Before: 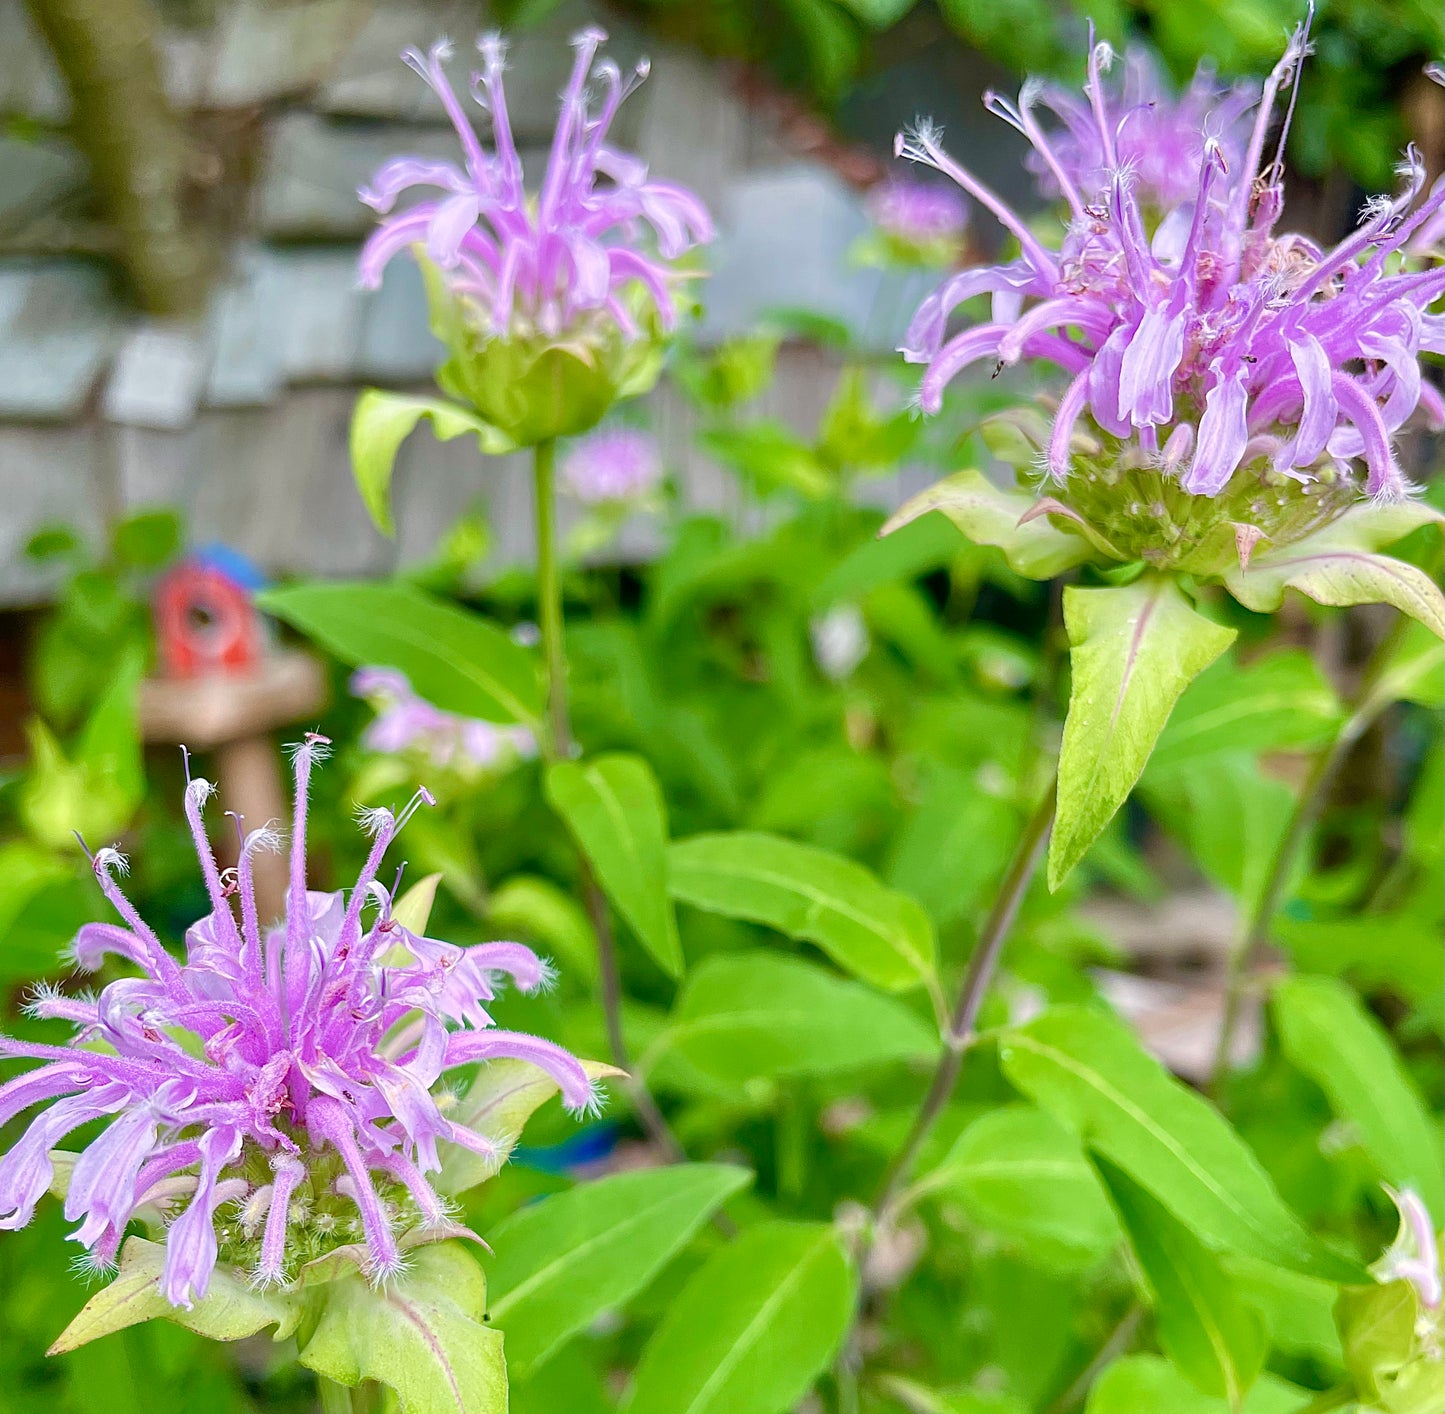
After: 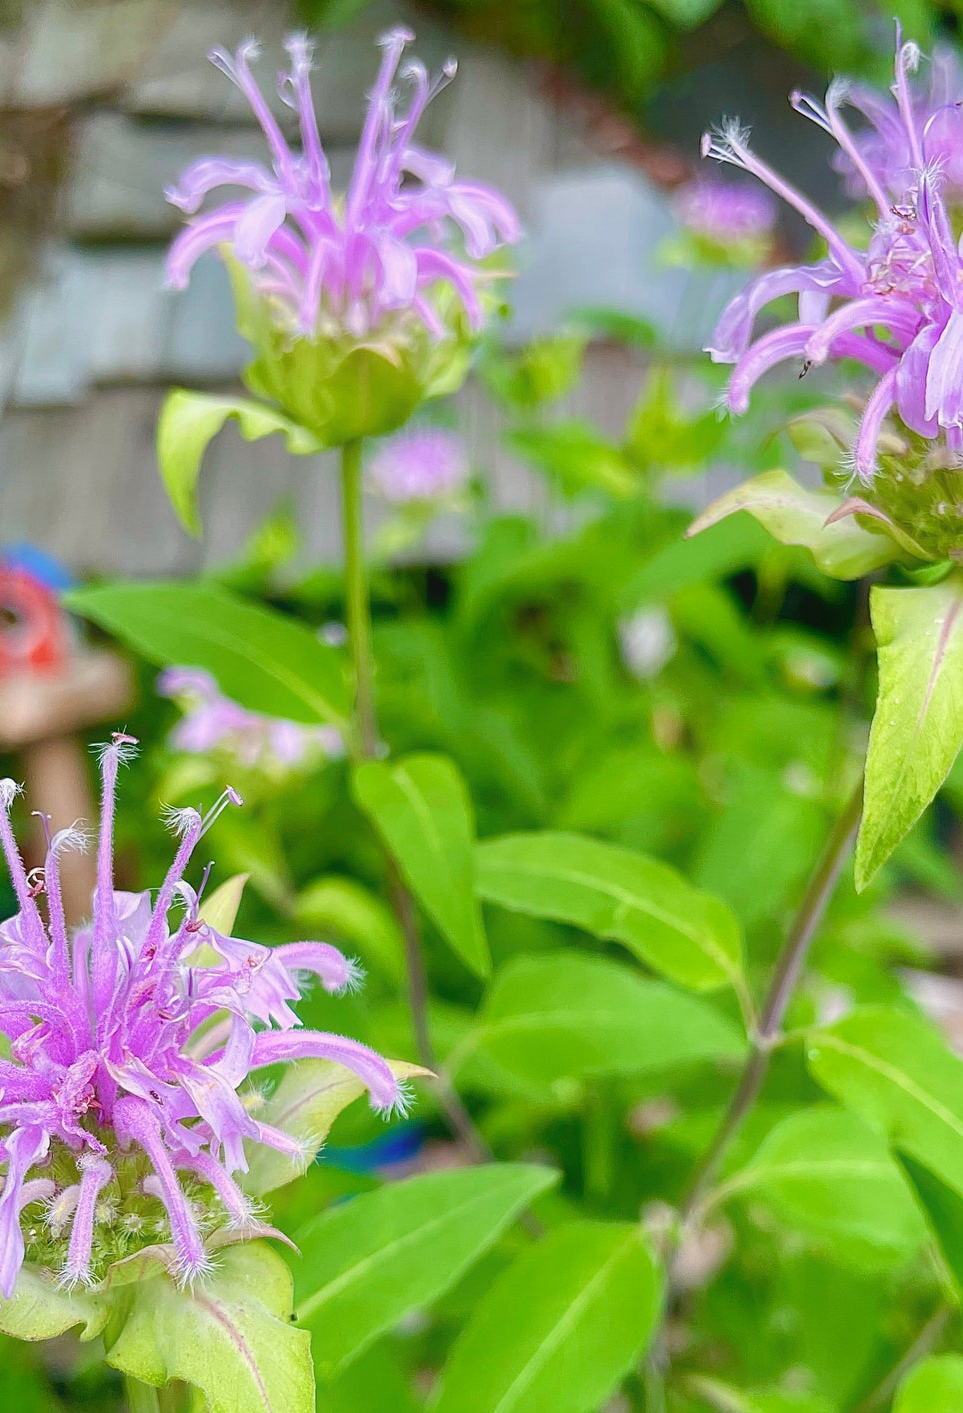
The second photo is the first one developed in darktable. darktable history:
contrast equalizer: y [[0.5, 0.488, 0.462, 0.461, 0.491, 0.5], [0.5 ×6], [0.5 ×6], [0 ×6], [0 ×6]]
crop and rotate: left 13.419%, right 19.898%
